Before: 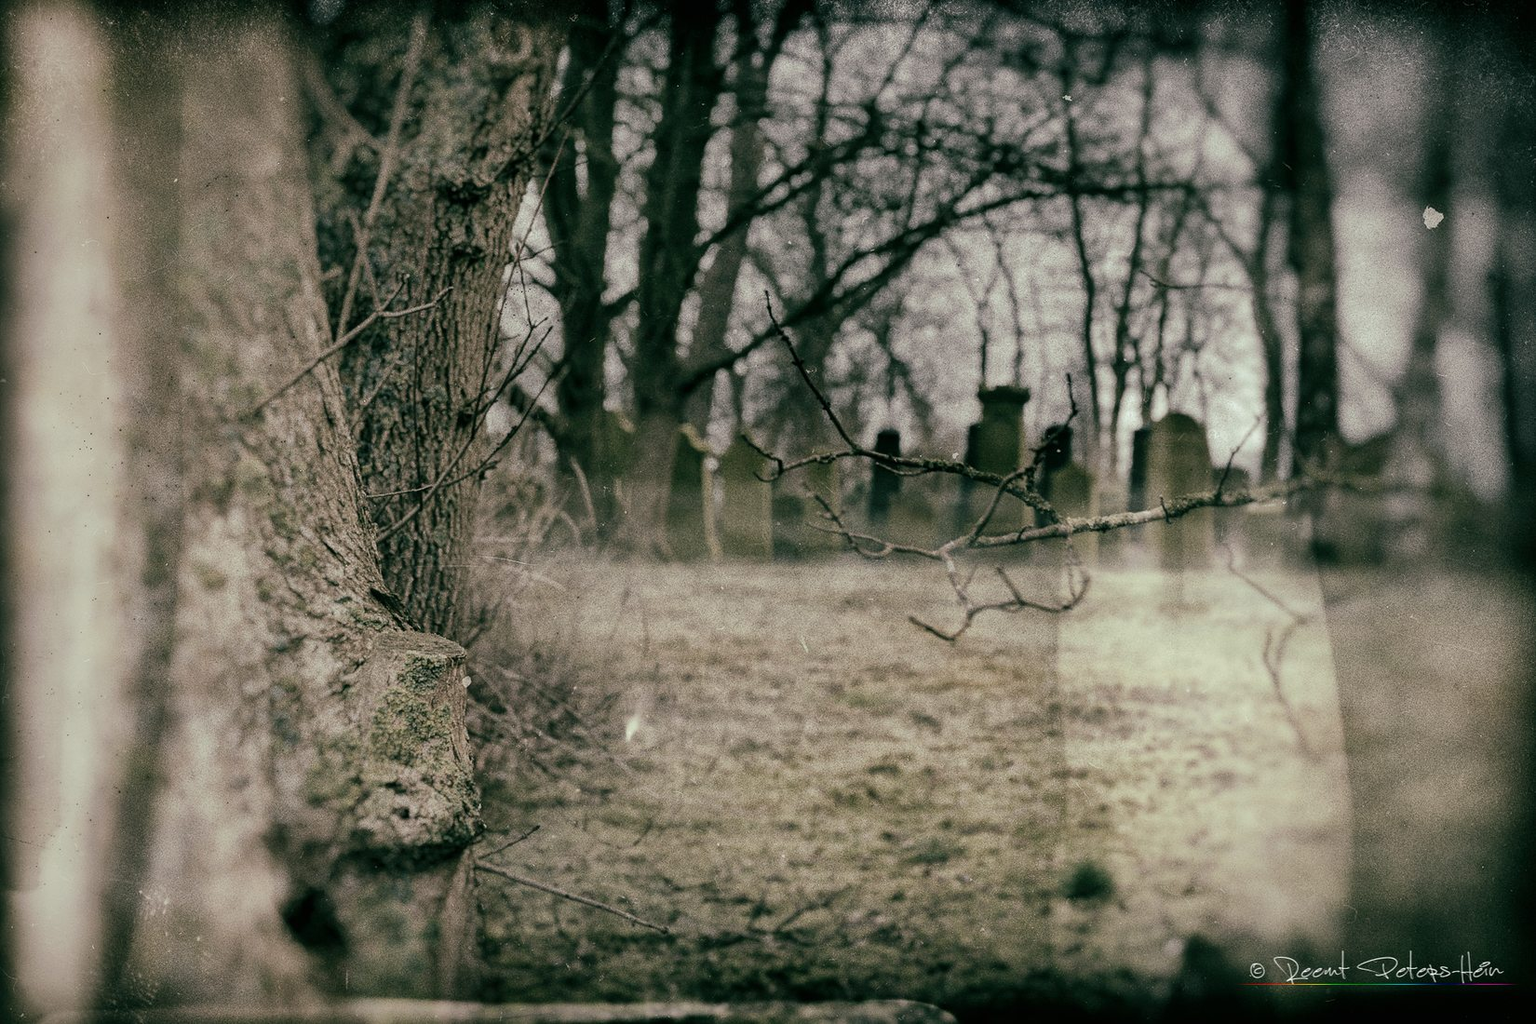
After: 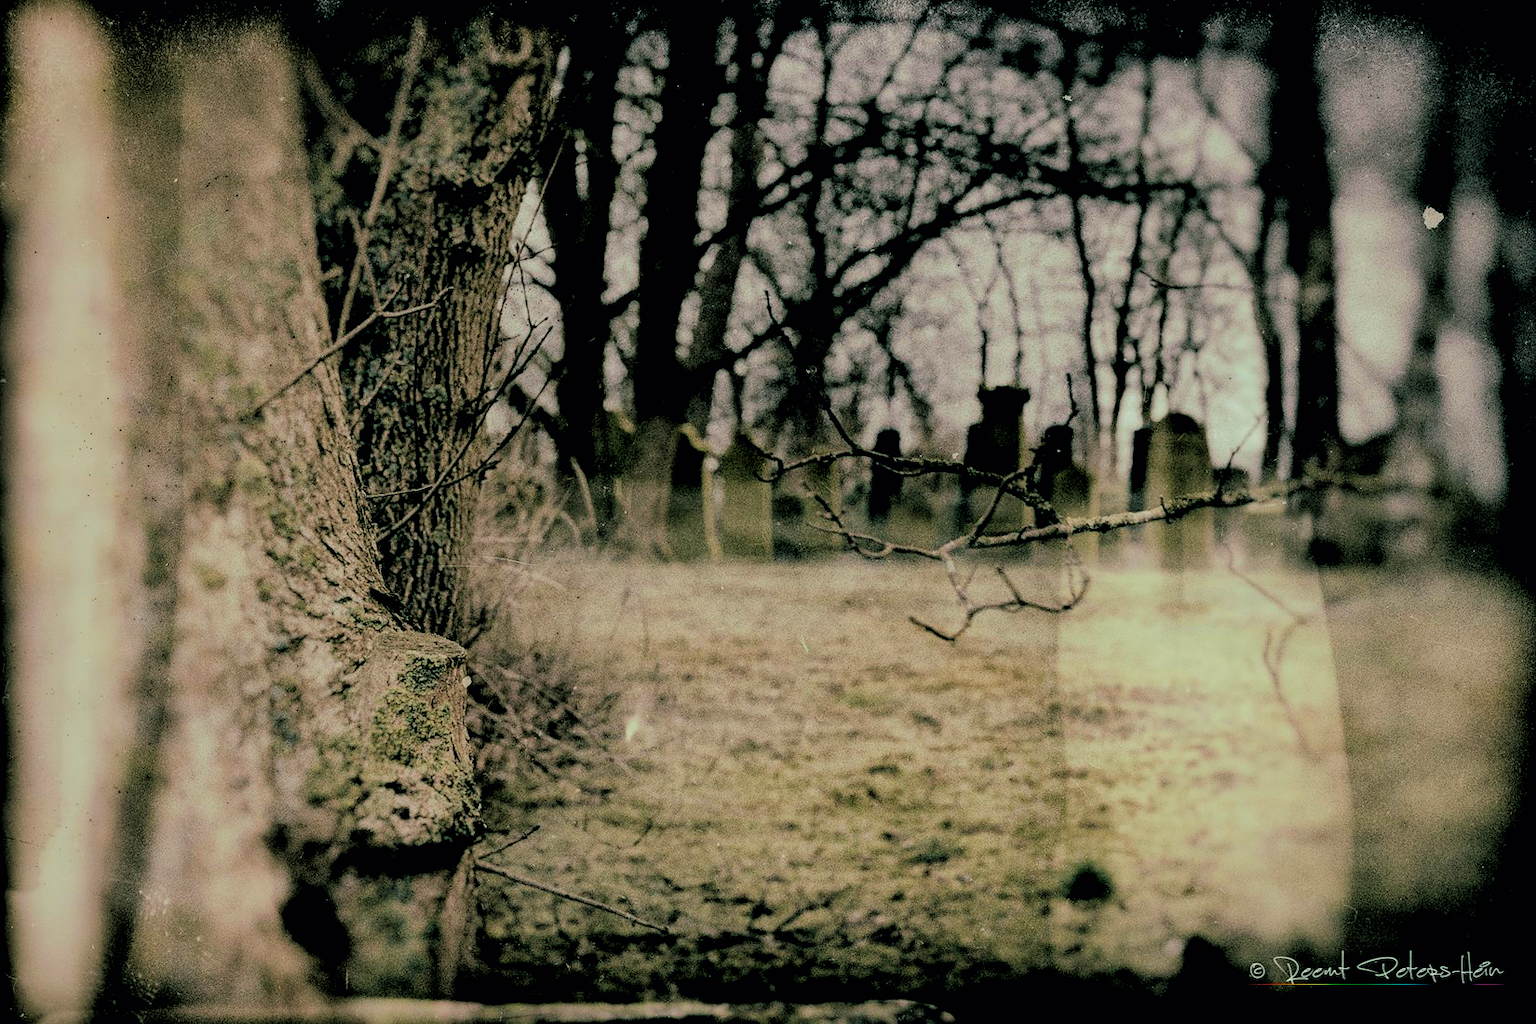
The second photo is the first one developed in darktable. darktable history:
color balance rgb: perceptual saturation grading › global saturation 25%, global vibrance 20%
filmic rgb: black relative exposure -7.65 EV, white relative exposure 4.56 EV, hardness 3.61, color science v6 (2022)
rgb levels: levels [[0.029, 0.461, 0.922], [0, 0.5, 1], [0, 0.5, 1]]
velvia: on, module defaults
